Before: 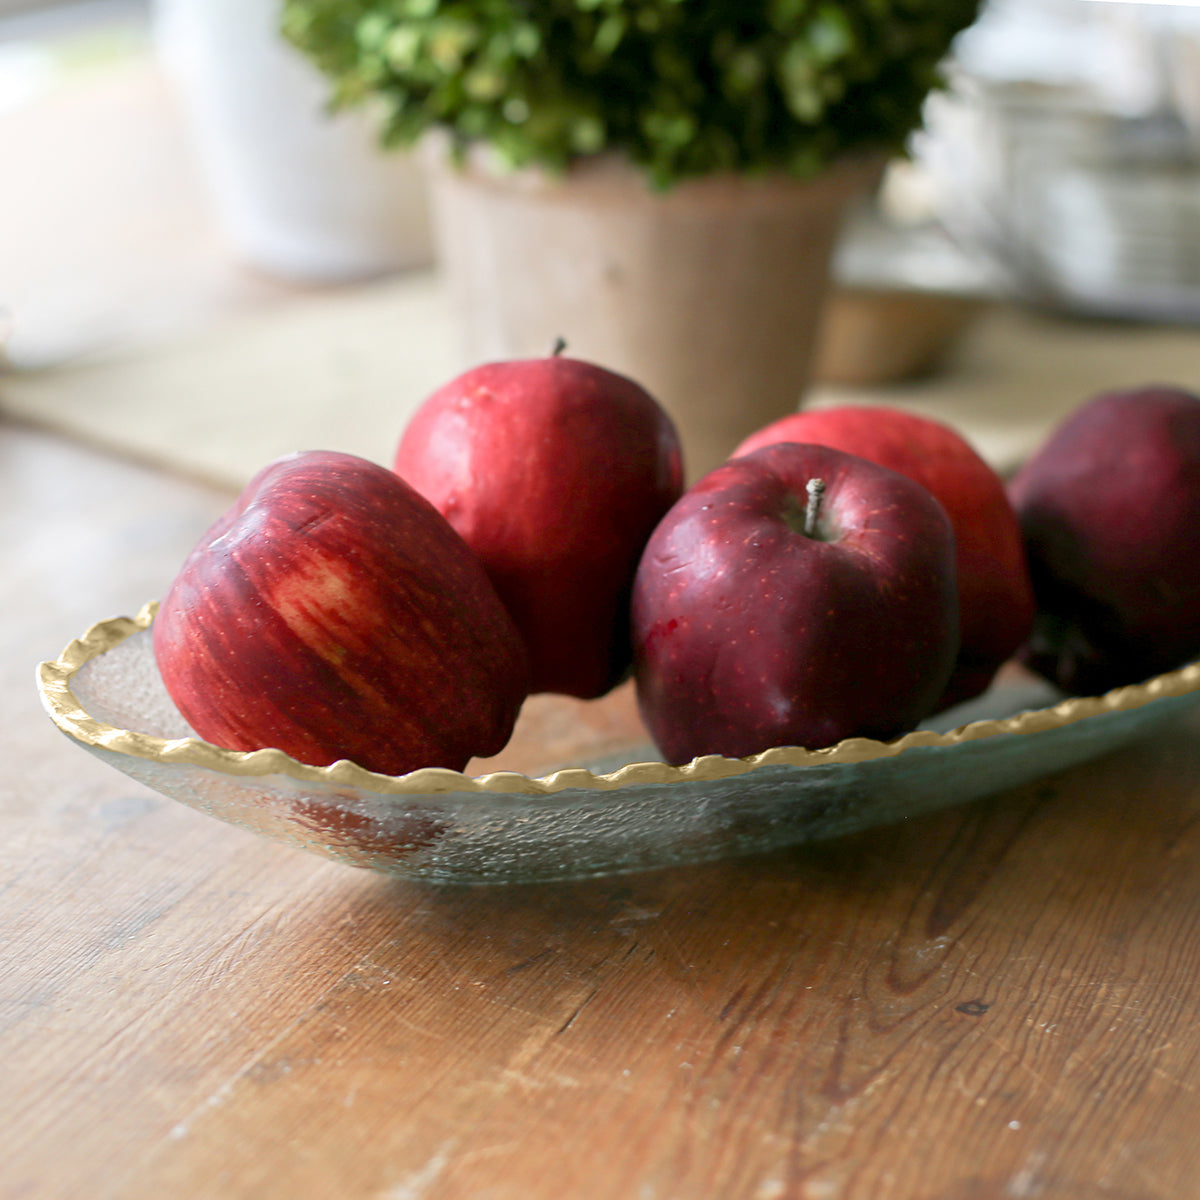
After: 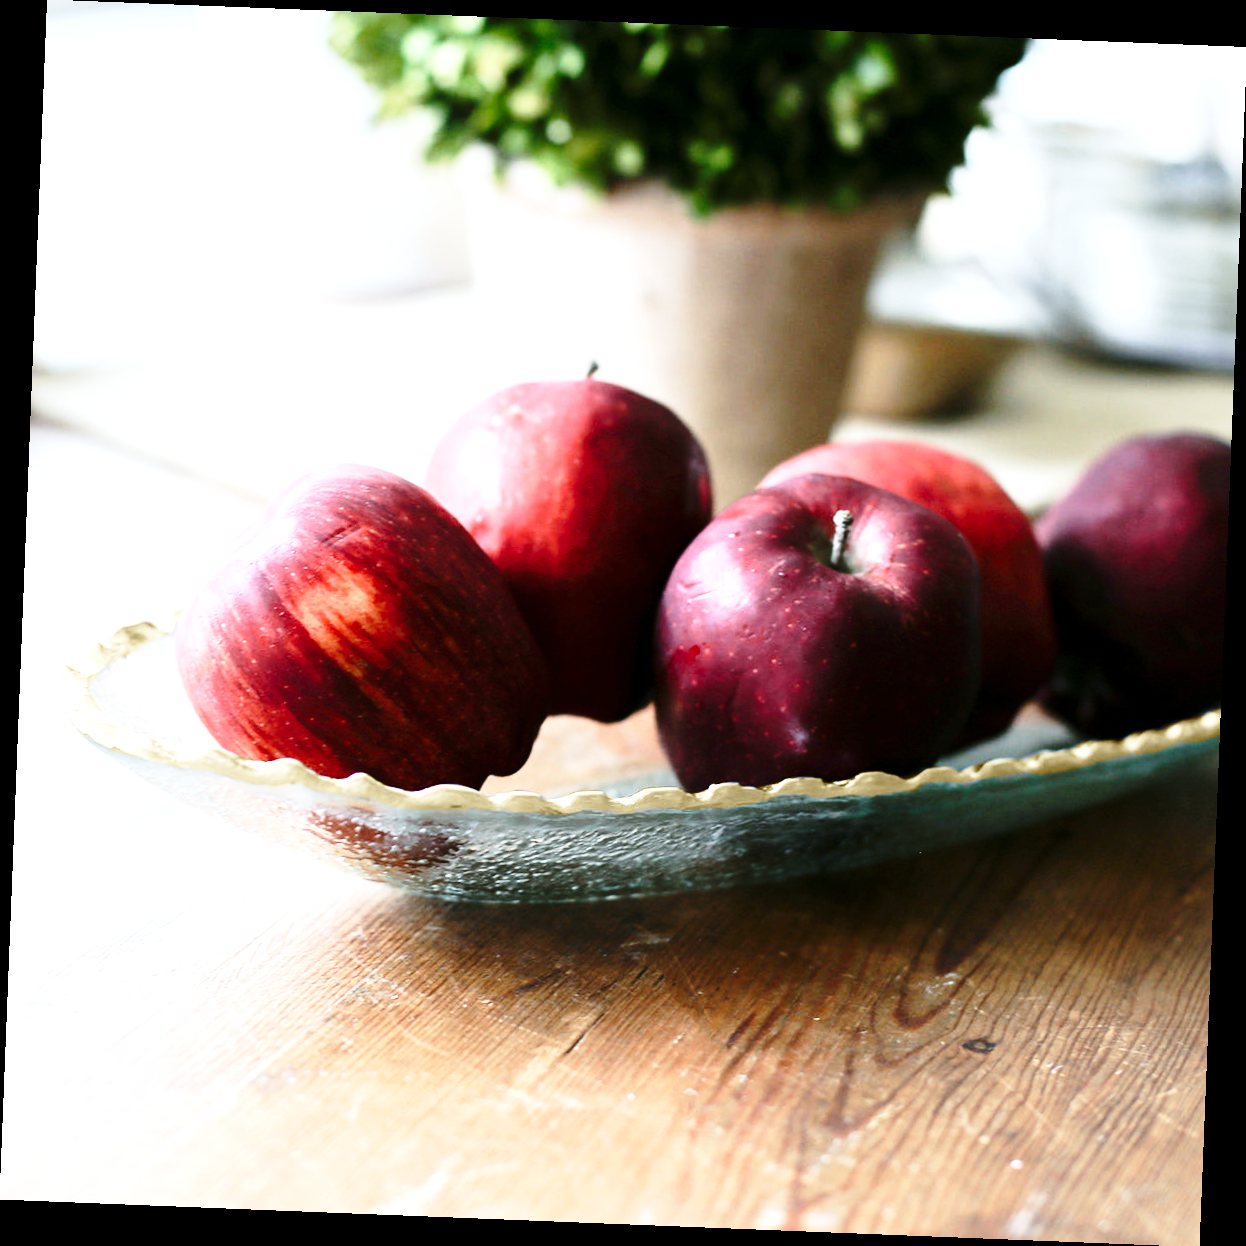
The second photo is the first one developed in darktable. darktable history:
color calibration: illuminant custom, x 0.368, y 0.373, temperature 4330.32 K
tone equalizer: -8 EV -1.08 EV, -7 EV -1.01 EV, -6 EV -0.867 EV, -5 EV -0.578 EV, -3 EV 0.578 EV, -2 EV 0.867 EV, -1 EV 1.01 EV, +0 EV 1.08 EV, edges refinement/feathering 500, mask exposure compensation -1.57 EV, preserve details no
base curve: curves: ch0 [(0, 0) (0.028, 0.03) (0.121, 0.232) (0.46, 0.748) (0.859, 0.968) (1, 1)], preserve colors none
rotate and perspective: rotation 2.27°, automatic cropping off
